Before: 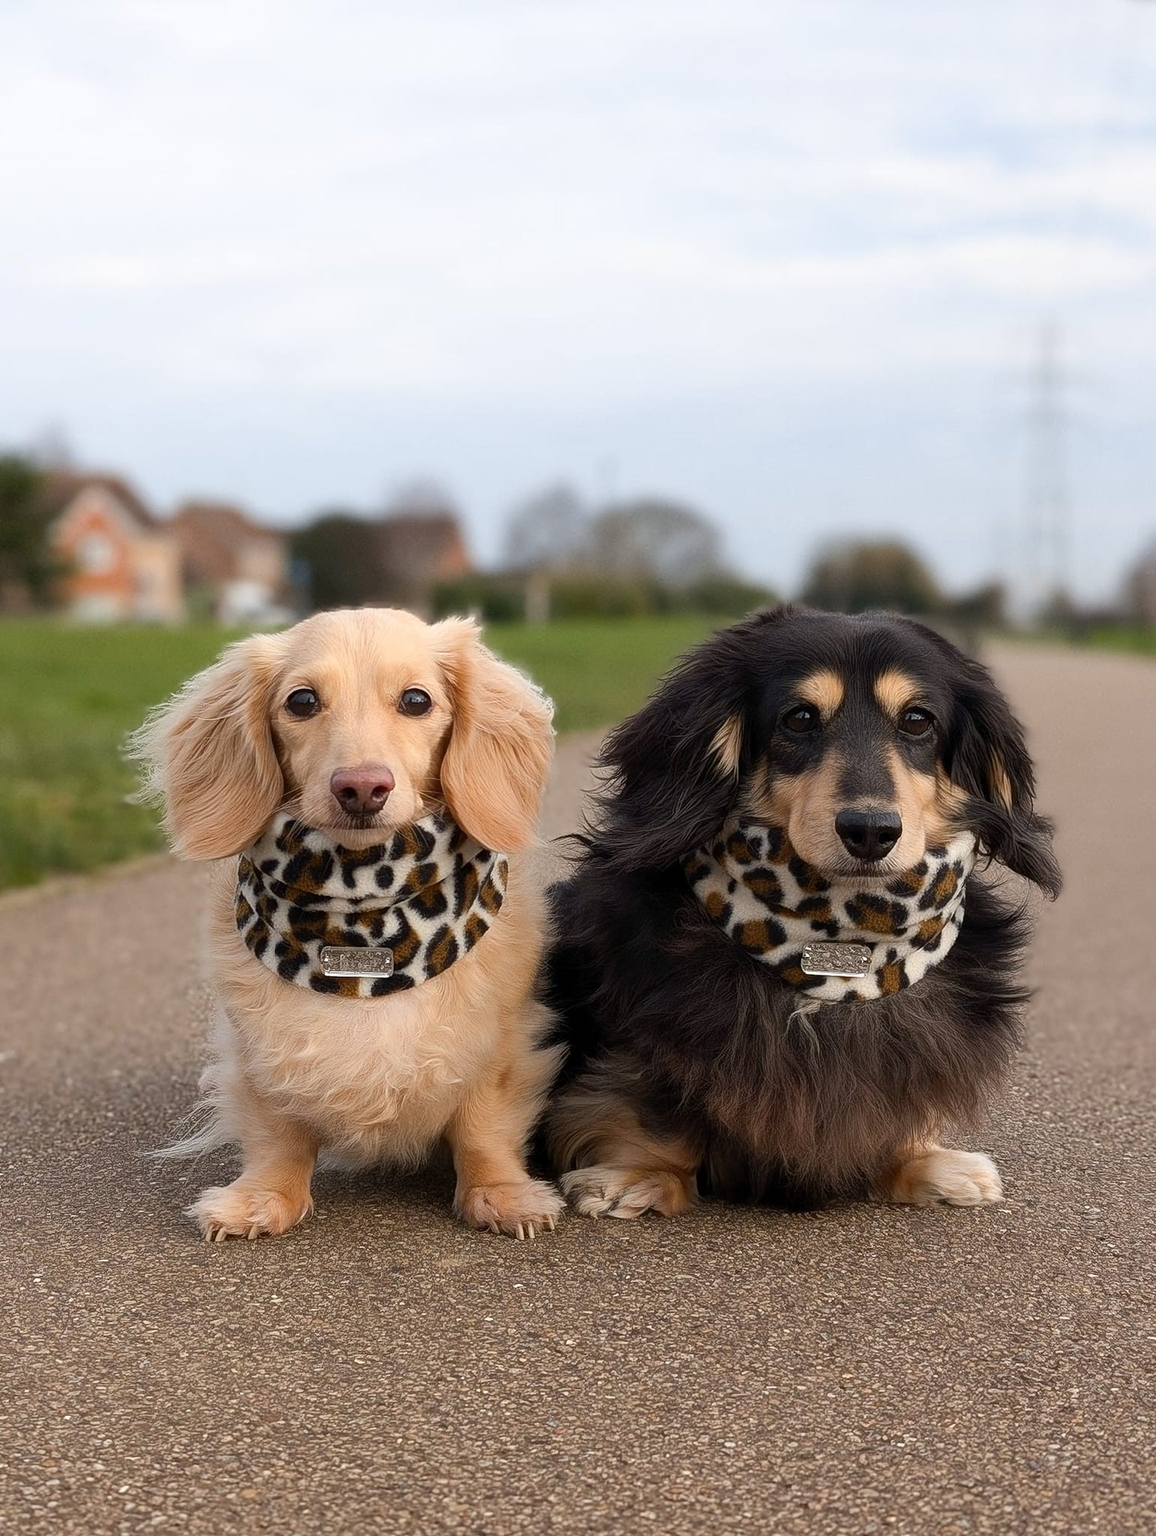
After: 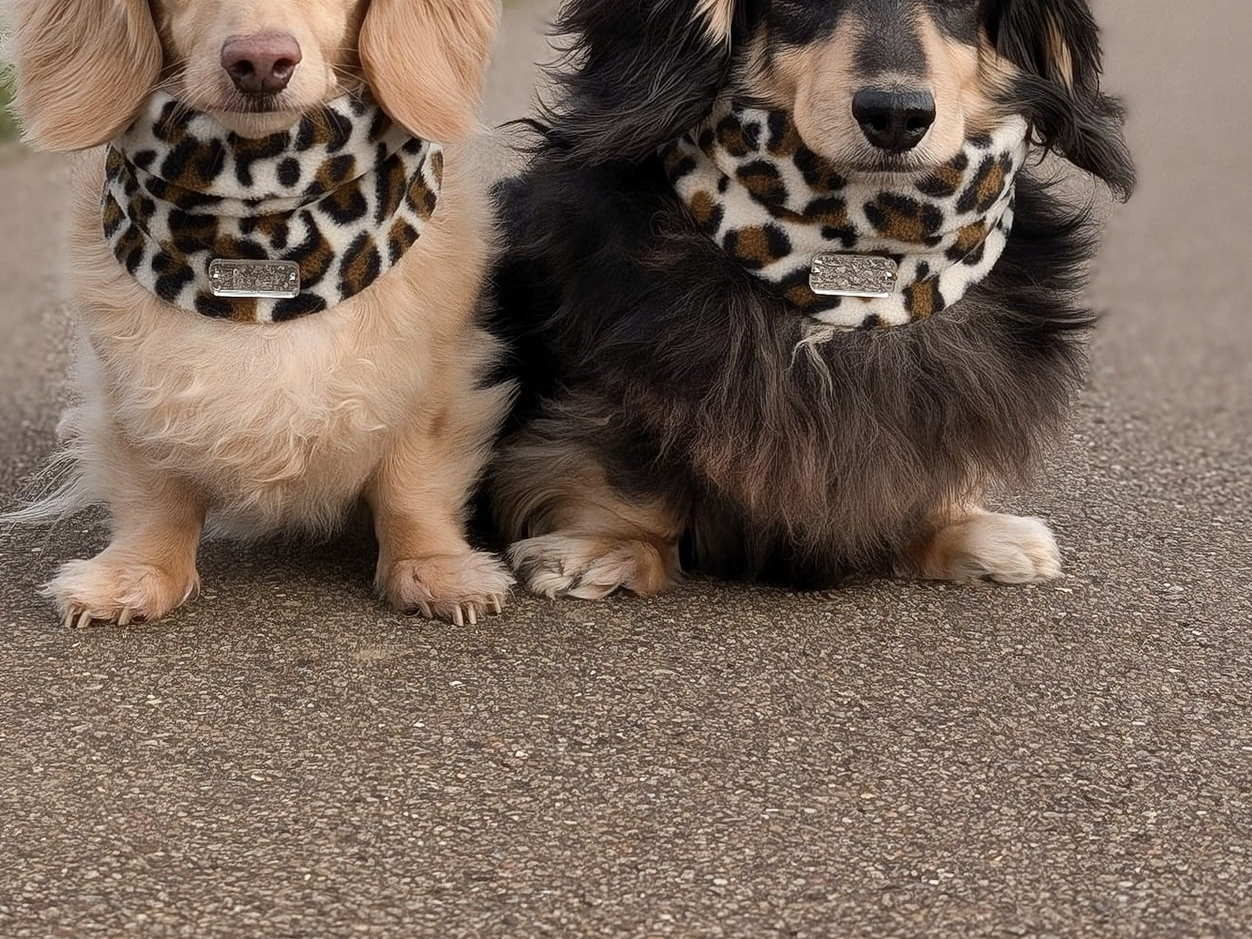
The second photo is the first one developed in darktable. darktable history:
shadows and highlights: low approximation 0.01, soften with gaussian
contrast brightness saturation: contrast 0.06, brightness -0.01, saturation -0.23
crop and rotate: left 13.306%, top 48.129%, bottom 2.928%
exposure: compensate highlight preservation false
